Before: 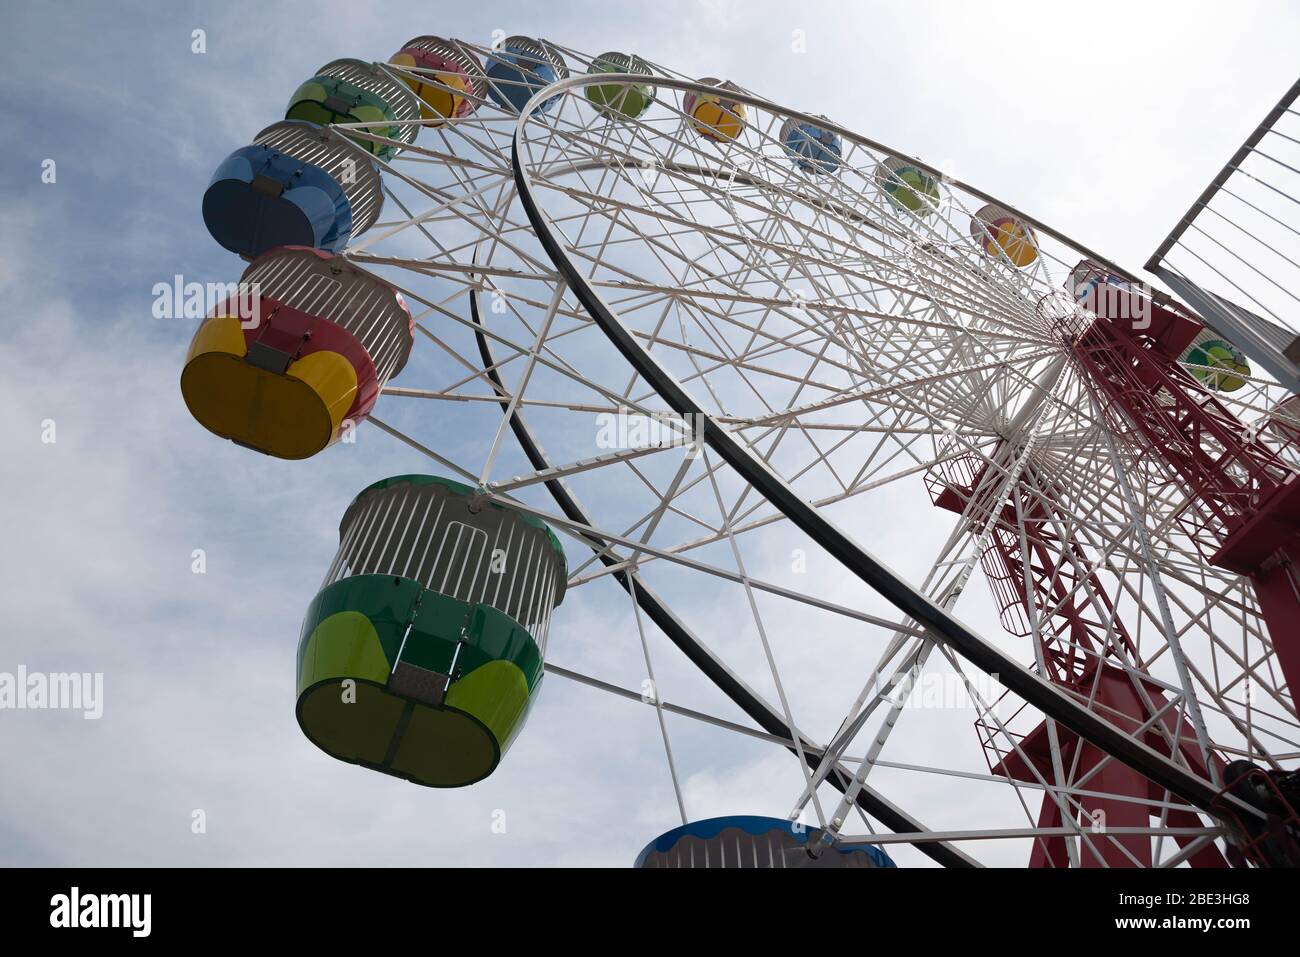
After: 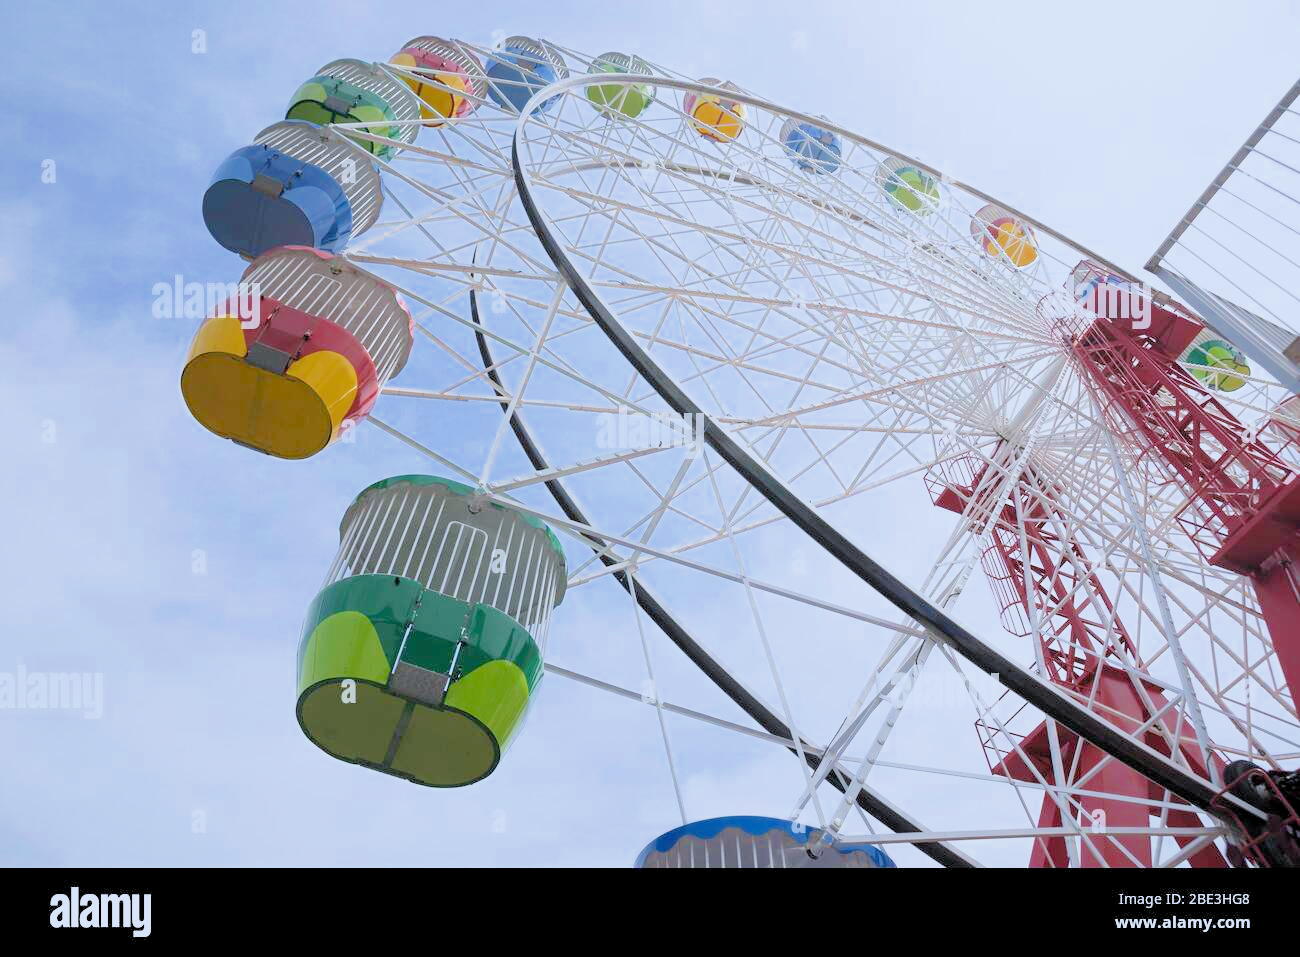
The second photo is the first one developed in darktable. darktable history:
white balance: red 0.931, blue 1.11
filmic rgb: middle gray luminance 3.44%, black relative exposure -5.92 EV, white relative exposure 6.33 EV, threshold 6 EV, dynamic range scaling 22.4%, target black luminance 0%, hardness 2.33, latitude 45.85%, contrast 0.78, highlights saturation mix 100%, shadows ↔ highlights balance 0.033%, add noise in highlights 0, preserve chrominance max RGB, color science v3 (2019), use custom middle-gray values true, iterations of high-quality reconstruction 0, contrast in highlights soft, enable highlight reconstruction true
